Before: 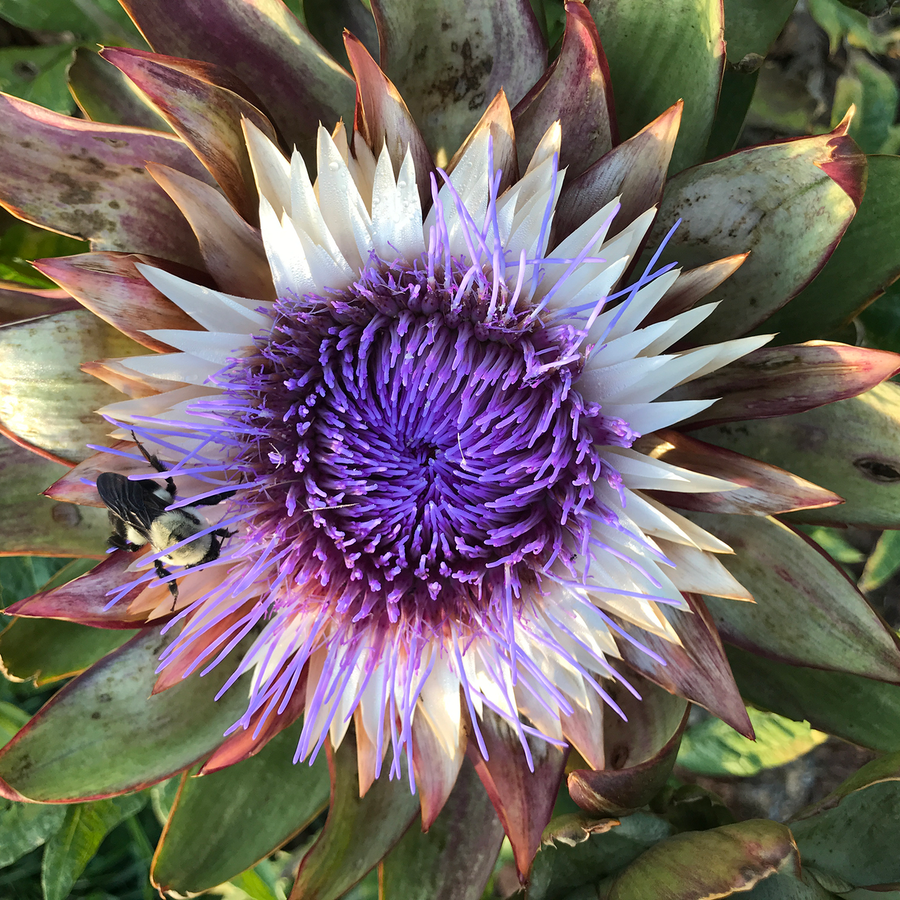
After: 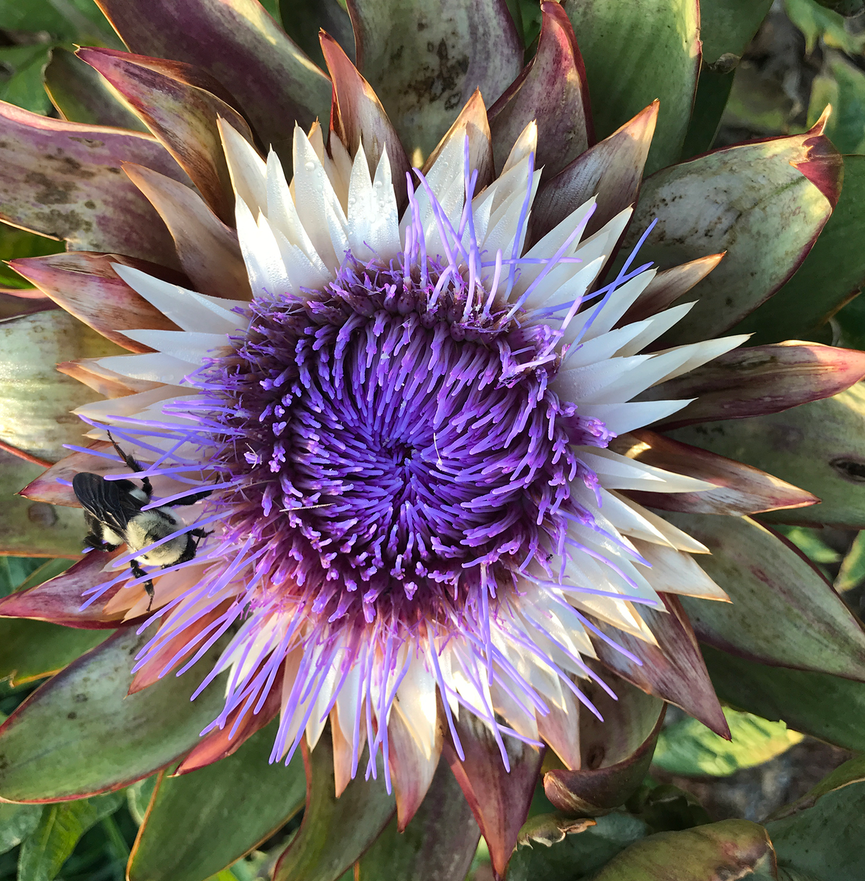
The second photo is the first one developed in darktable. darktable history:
crop and rotate: left 2.703%, right 1.124%, bottom 2.072%
